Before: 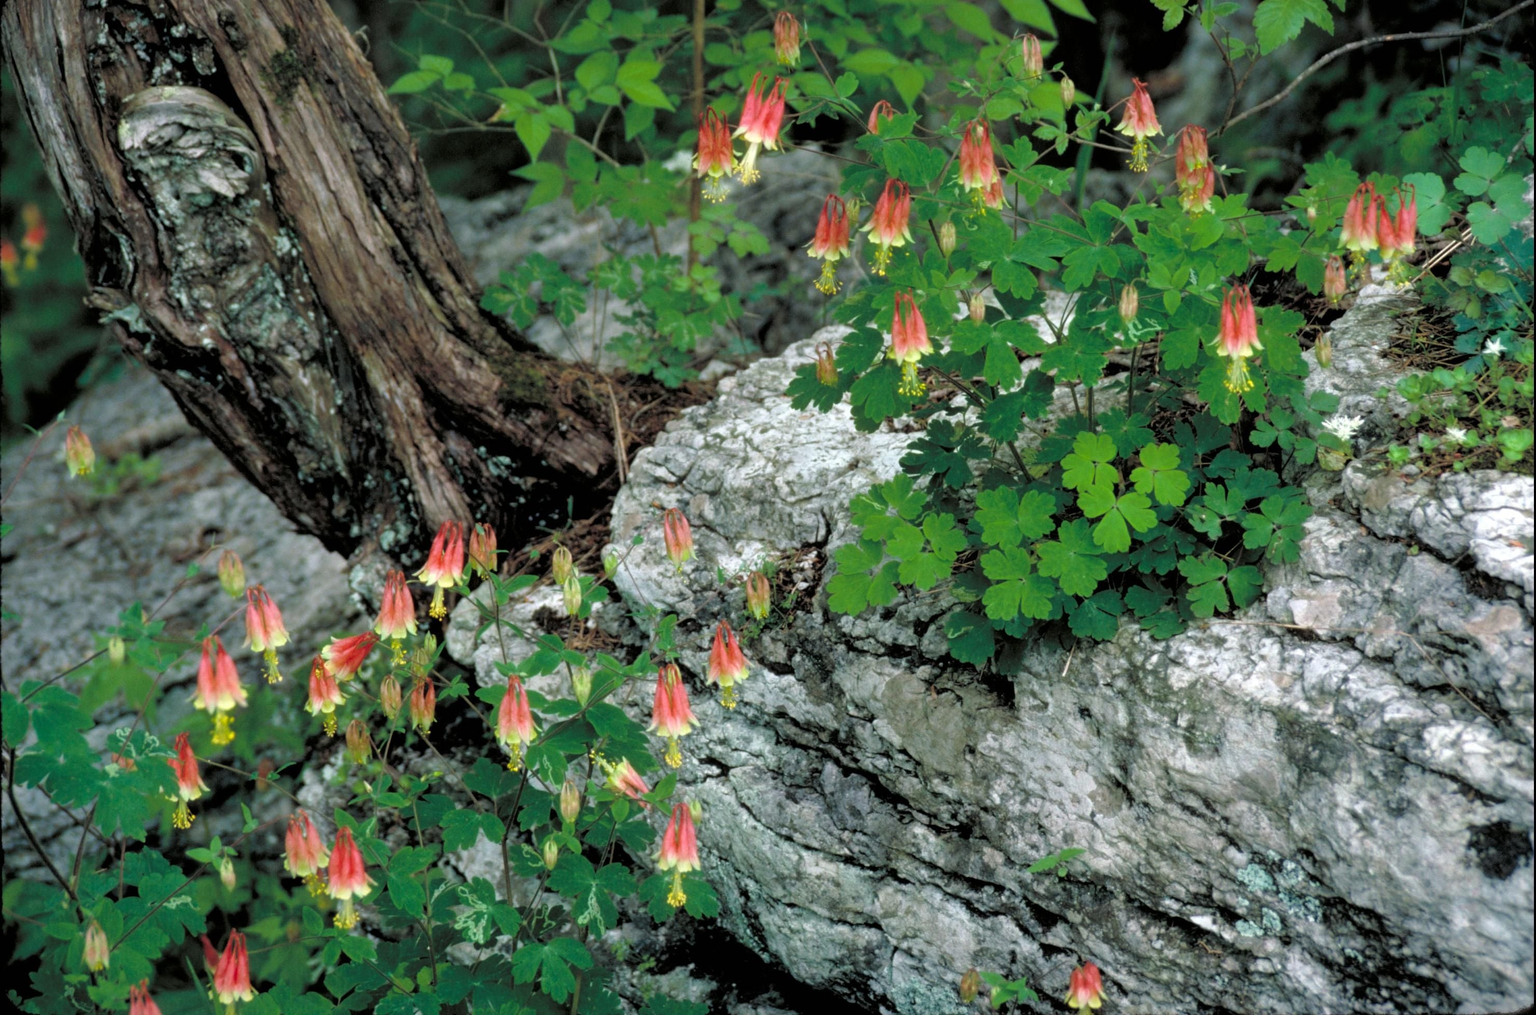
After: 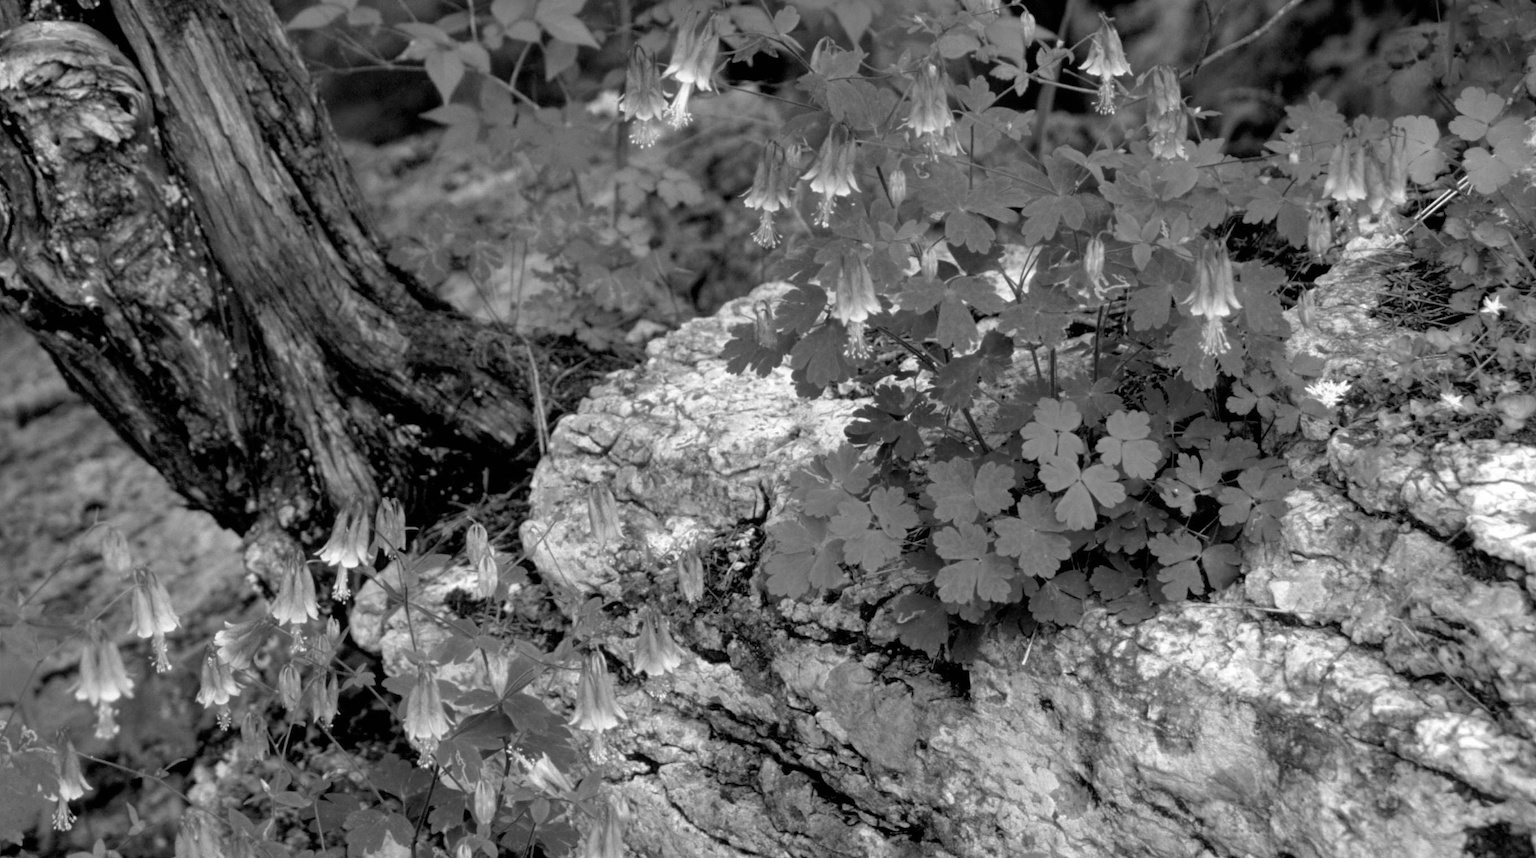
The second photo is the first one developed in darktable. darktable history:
monochrome: size 1
crop: left 8.155%, top 6.611%, bottom 15.385%
